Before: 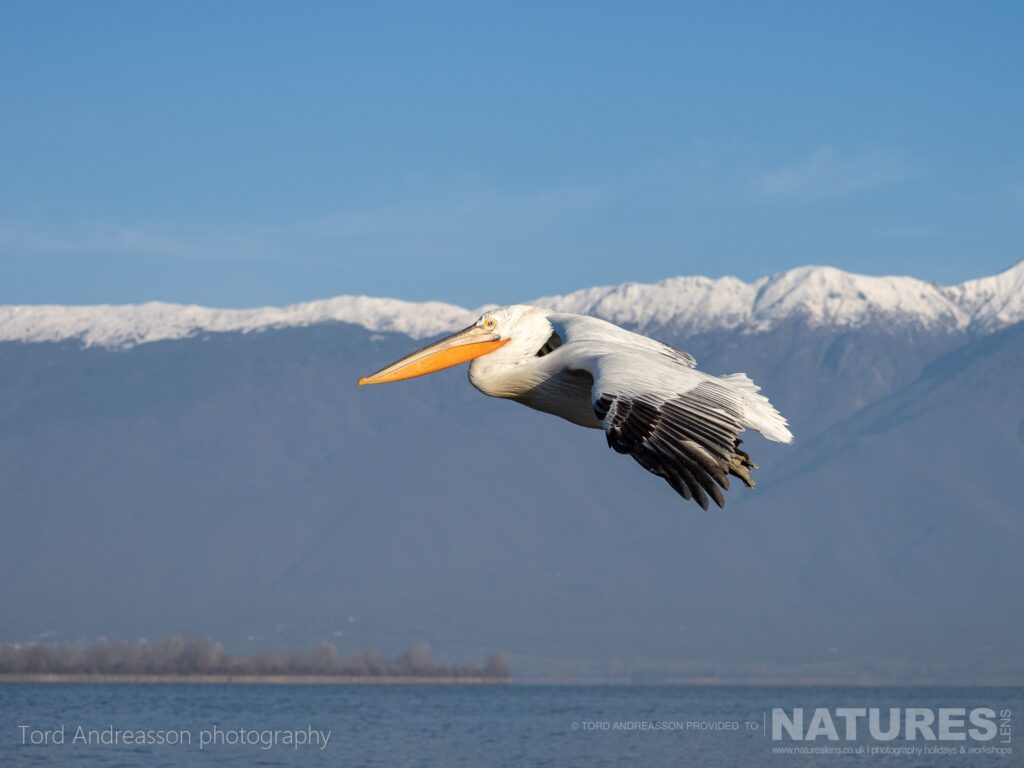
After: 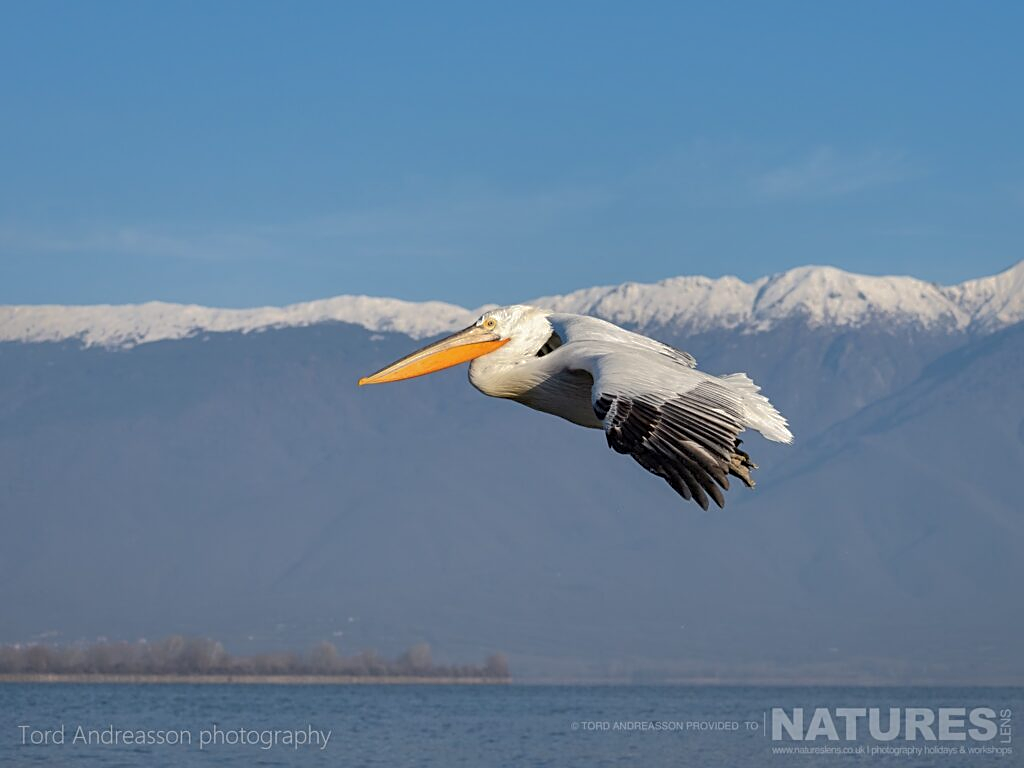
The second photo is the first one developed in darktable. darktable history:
shadows and highlights: shadows 38.43, highlights -74.54
sharpen: on, module defaults
